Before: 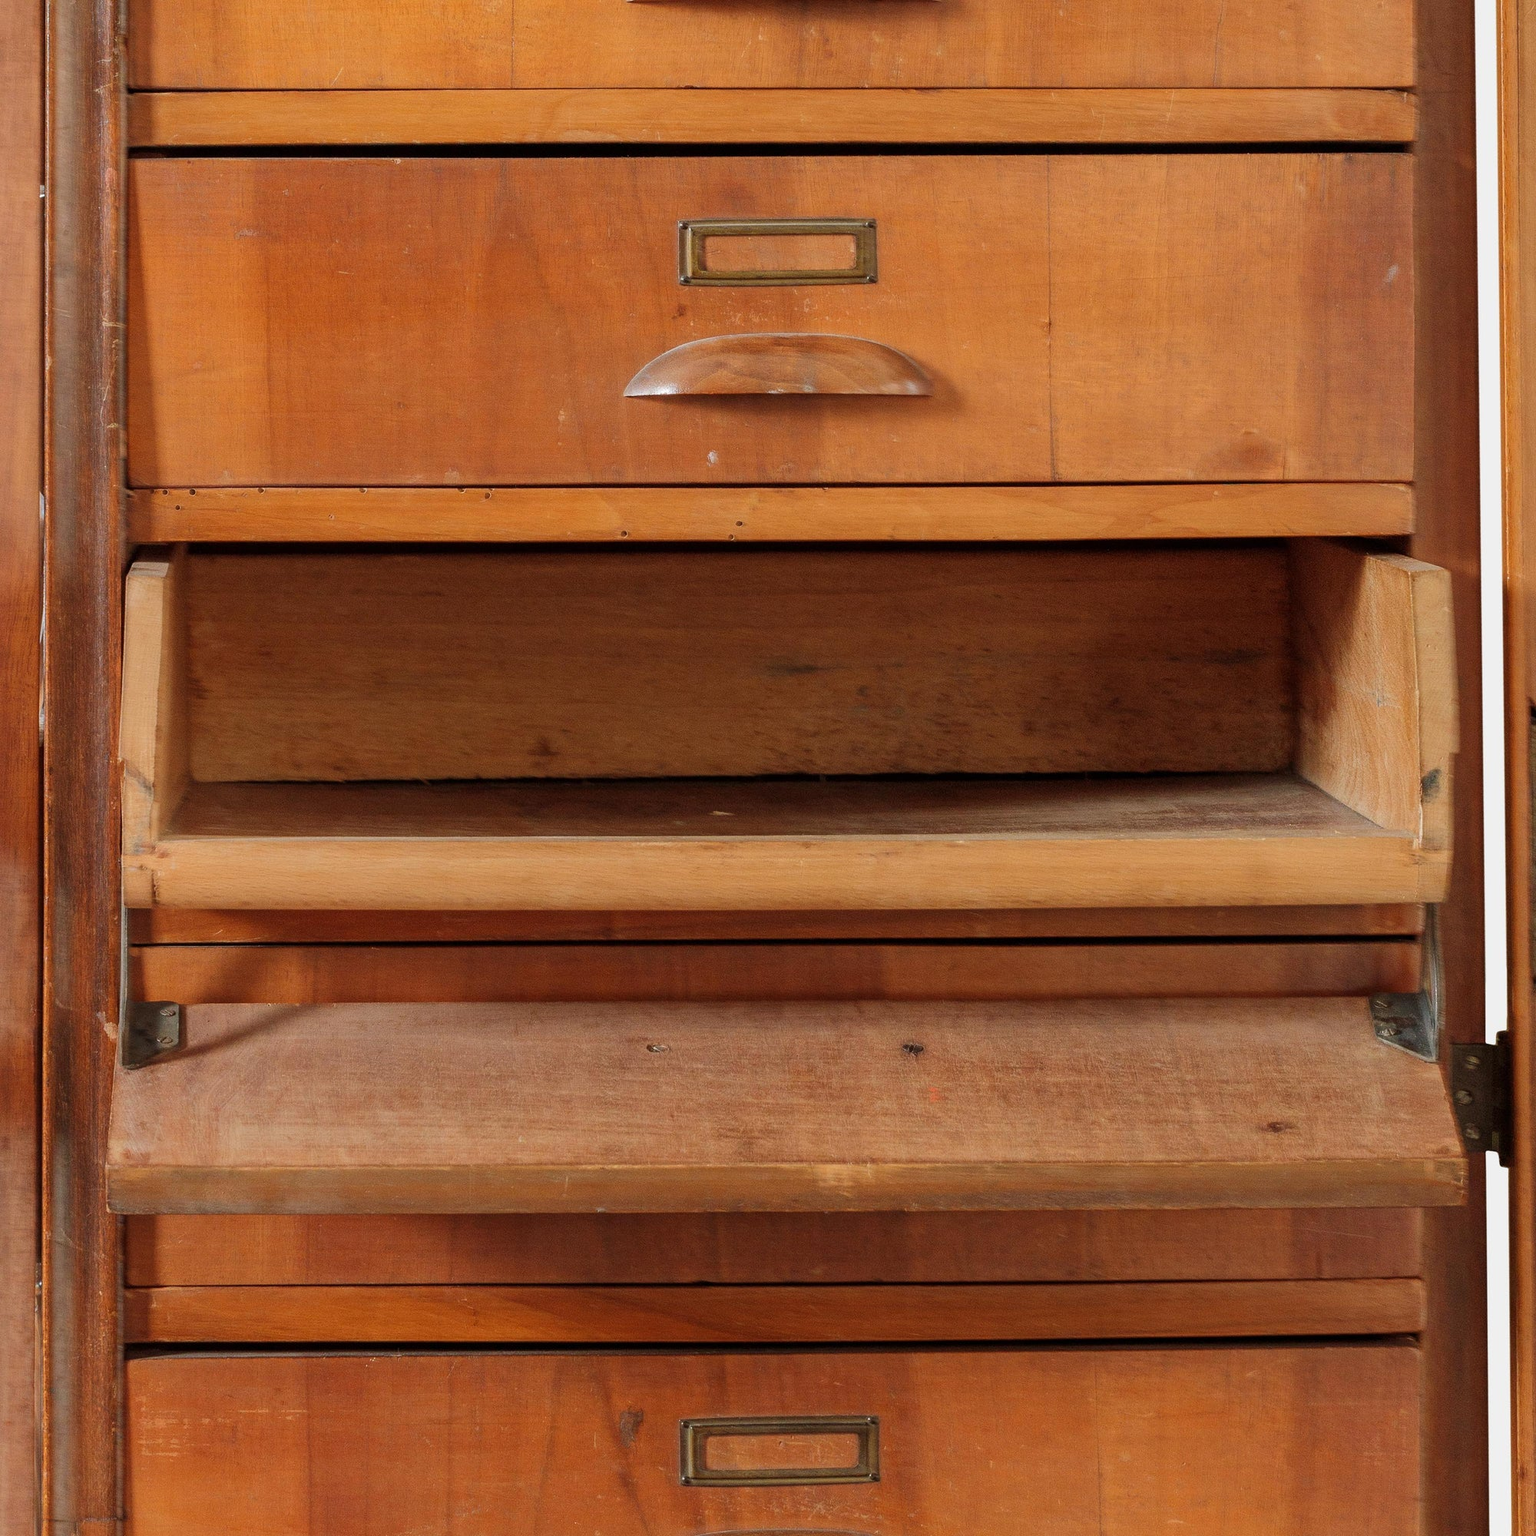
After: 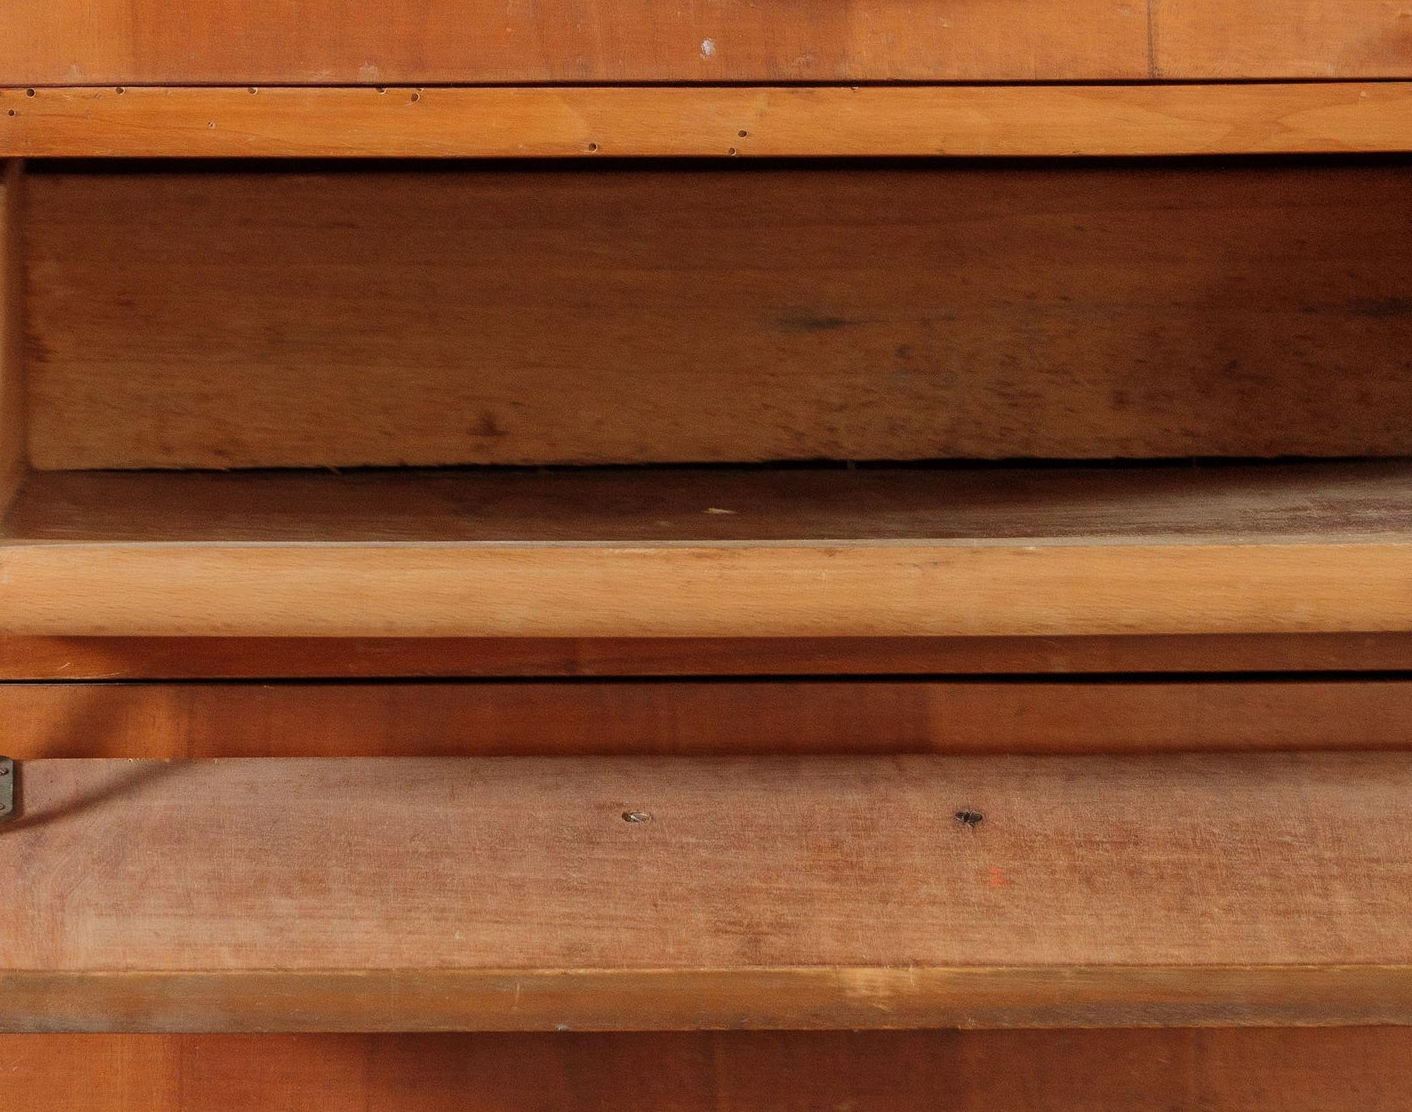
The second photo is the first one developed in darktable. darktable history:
crop: left 11.036%, top 27.442%, right 18.326%, bottom 16.957%
